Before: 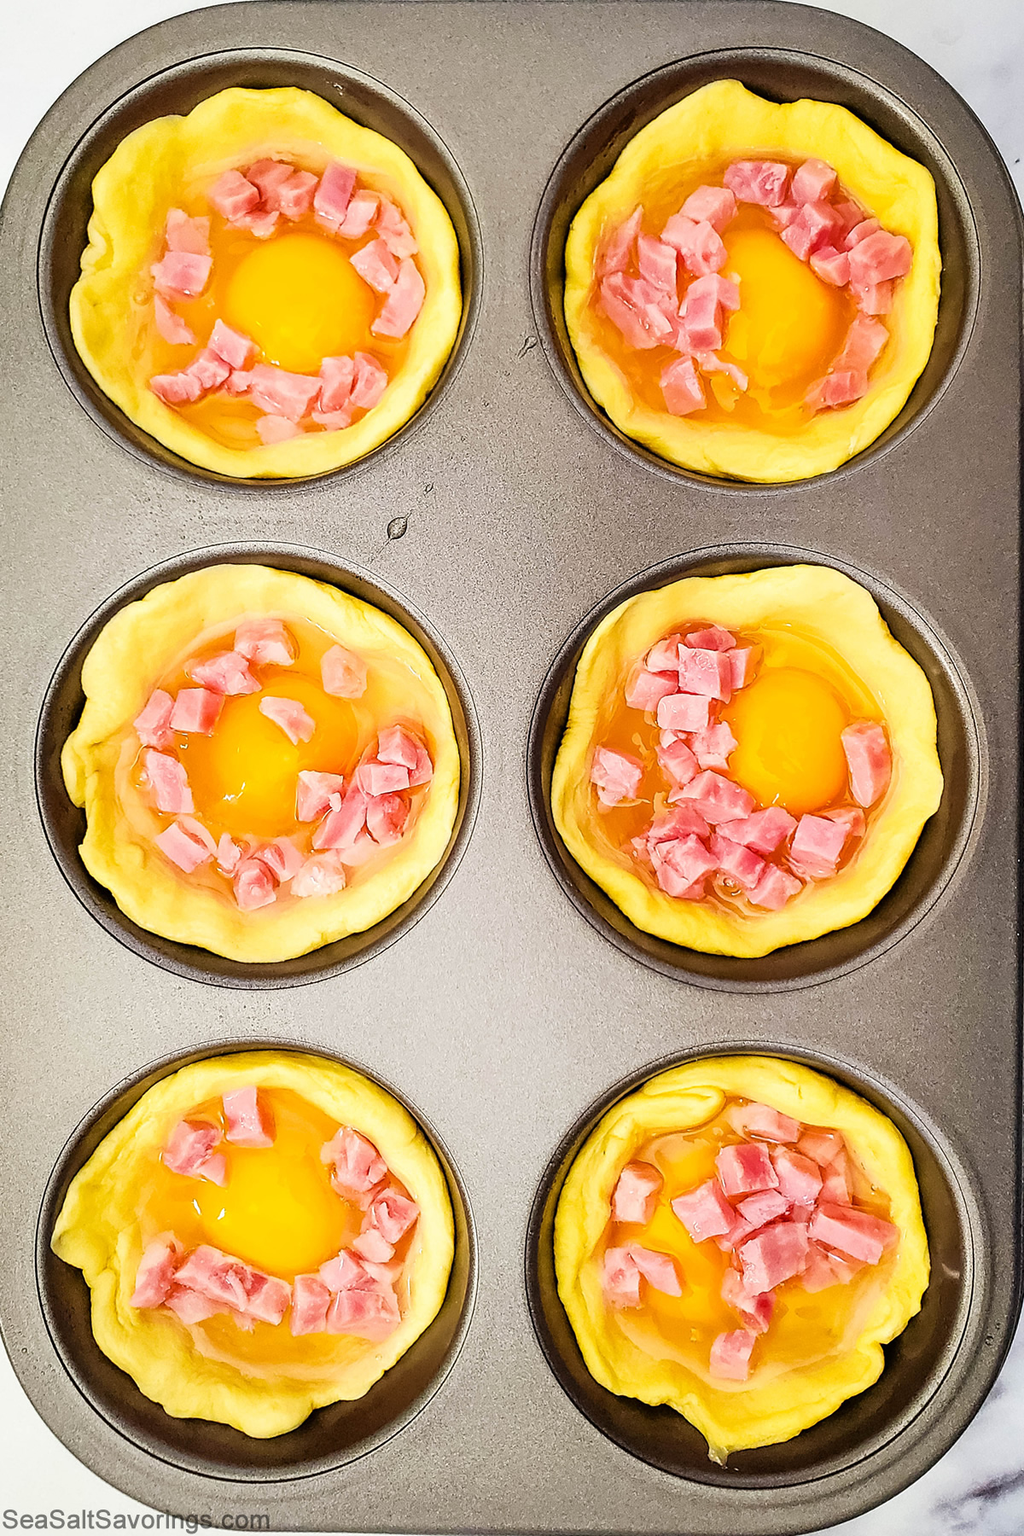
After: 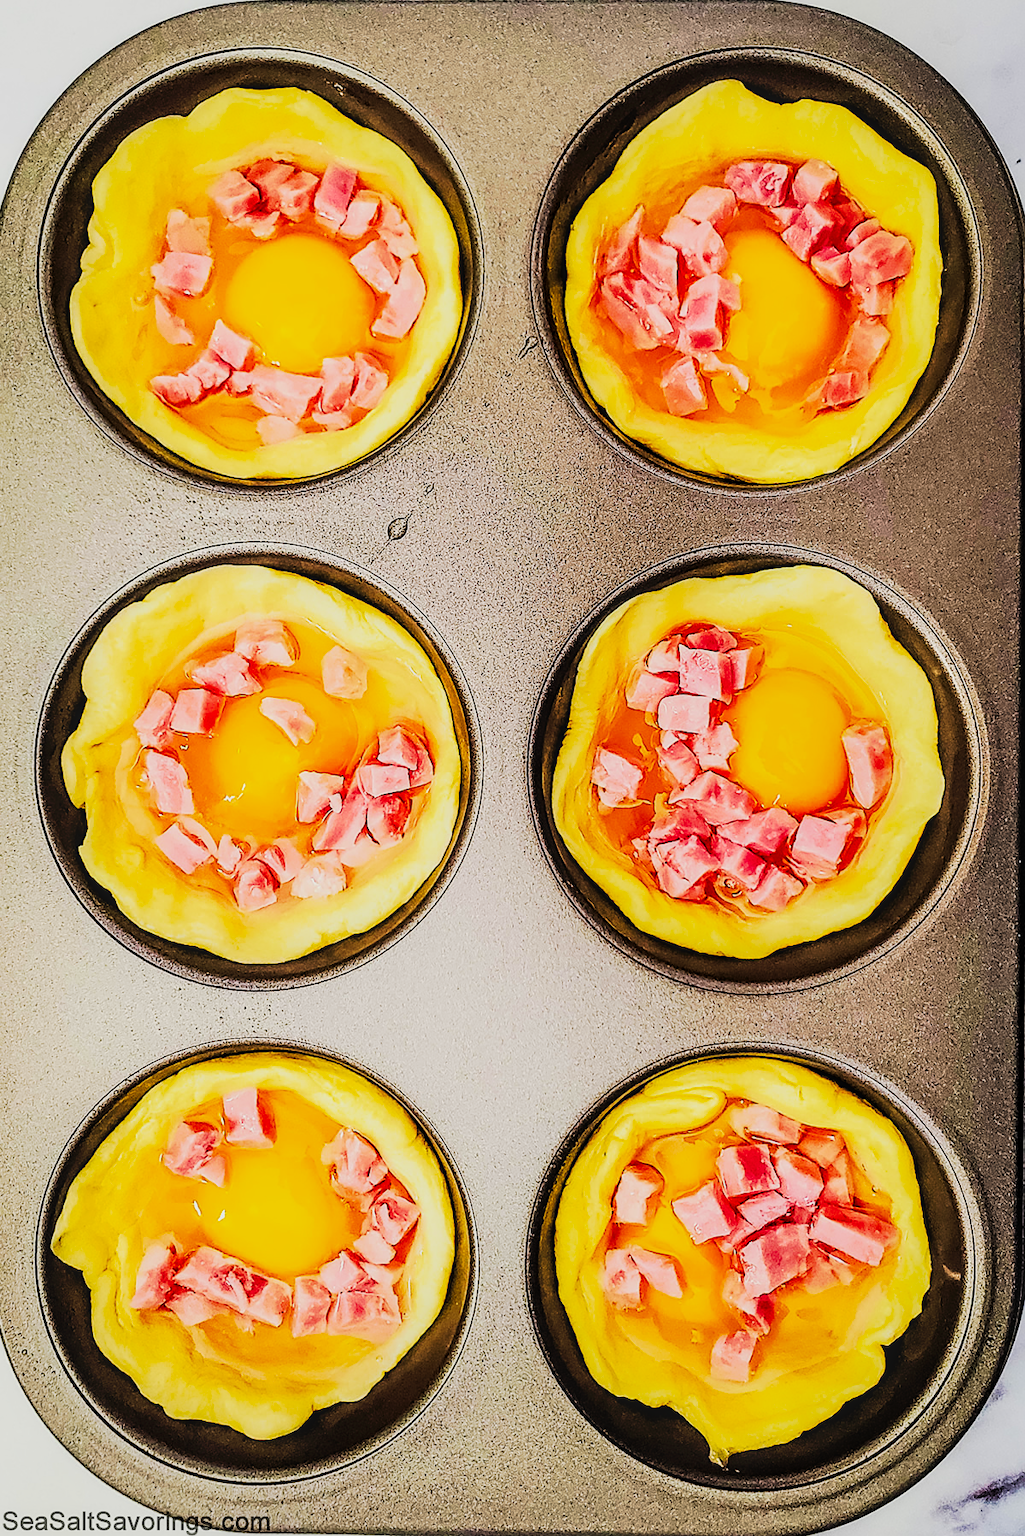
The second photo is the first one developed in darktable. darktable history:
filmic rgb: black relative exposure -5 EV, hardness 2.88, contrast 1.2
crop: bottom 0.071%
local contrast: on, module defaults
velvia: strength 40%
sharpen: on, module defaults
contrast brightness saturation: contrast 0.1, brightness 0.02, saturation 0.02
tone curve: curves: ch0 [(0, 0) (0.003, 0.006) (0.011, 0.011) (0.025, 0.02) (0.044, 0.032) (0.069, 0.035) (0.1, 0.046) (0.136, 0.063) (0.177, 0.089) (0.224, 0.12) (0.277, 0.16) (0.335, 0.206) (0.399, 0.268) (0.468, 0.359) (0.543, 0.466) (0.623, 0.582) (0.709, 0.722) (0.801, 0.808) (0.898, 0.886) (1, 1)], preserve colors none
